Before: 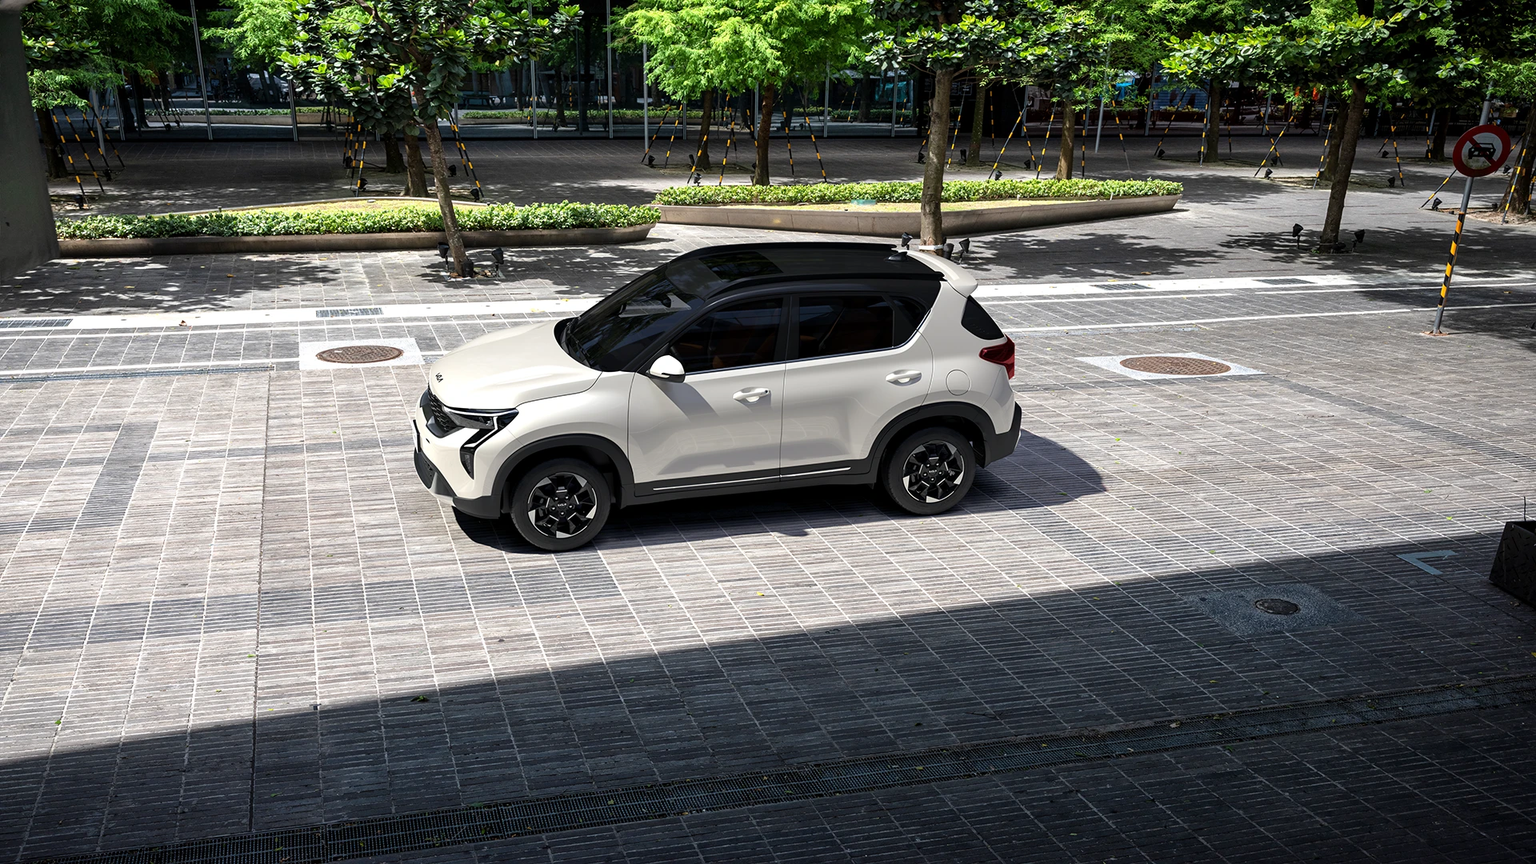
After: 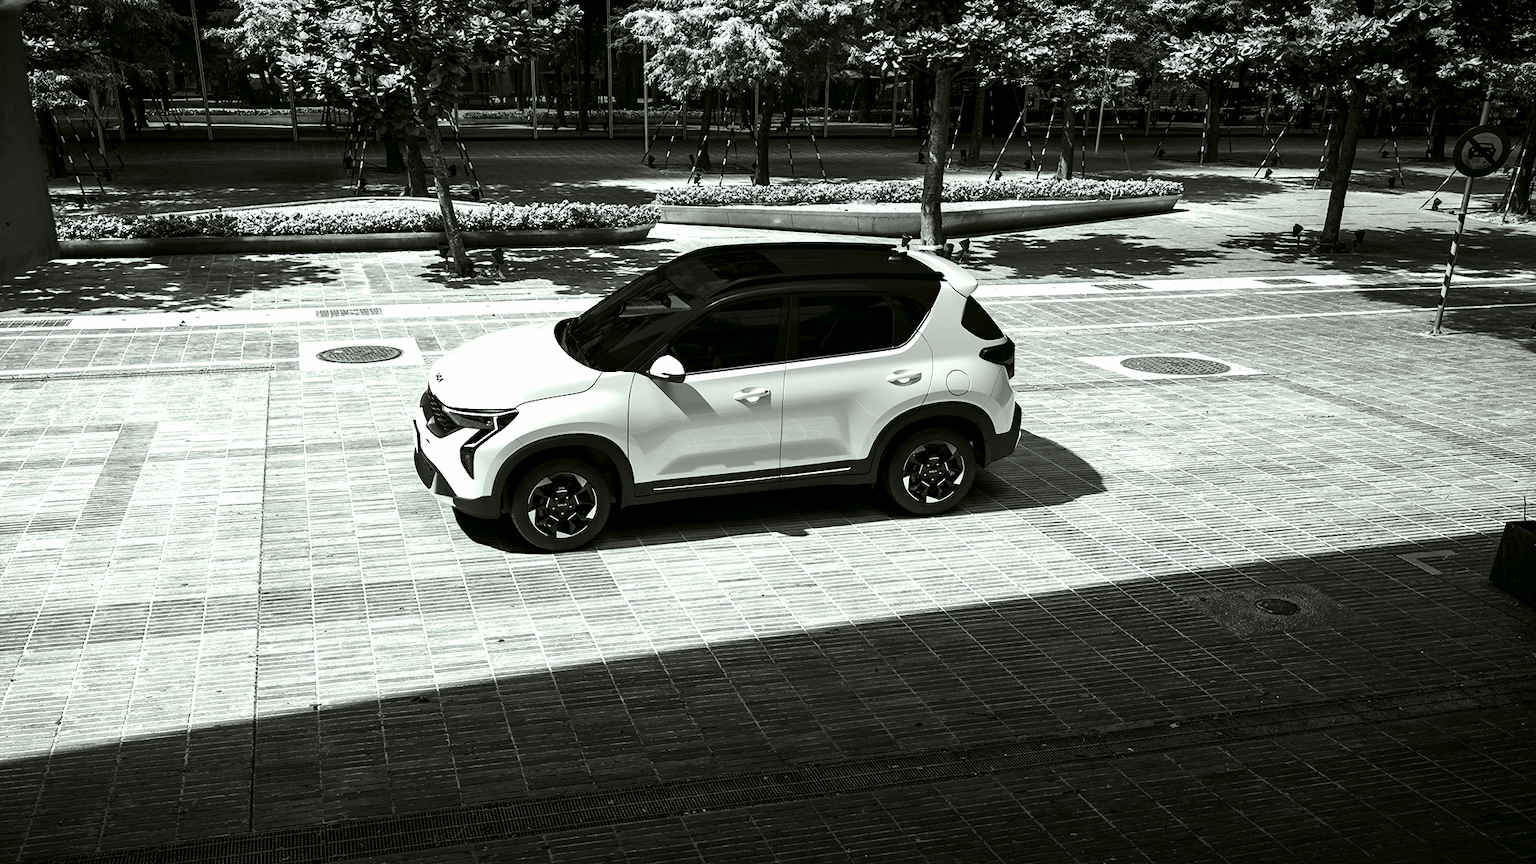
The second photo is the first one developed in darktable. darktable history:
color look up table: target L [89, 64.41, 56.07, 42.57, 30.54, 197.52, 90.19, 90.18, 77.04, 73.48, 80.77, 70.46, 68.05, 67.42, 61.18, 55.76, 59.34, 54.32, 41.58, 29.7, 85.98, 81.21, 80.84, 80.59, 74.85, 66.98, 57.58, 58.46, 57.59, 55.38, 45.27, 38.65, 26.06, 25.05, 26.95, 20.72, 17.67, 13.78, 11.21, 81.41, 81.34, 81.24, 80.95, 81.31, 81.14, 68.38, 62.98, 50.48, 46.18], target a [-5.633, -2.274, -2.327, -2.954, -2.152, 0, -0.001, -0.016, -2.762, -2.262, -4.634, -3.733, -2.286, -3.143, -2.968, -3.106, -3.092, -3.11, -3.376, -2.791, -5.074, -3.981, -4.591, -4.64, -4.087, -2.639, -2.981, -3.095, -3.099, -3.112, -2.864, -3.676, -1.692, -2.49, -2.836, -2.657, -3.182, -2.979, -3.495, -4.665, -4.663, -4.66, -4.471, -4.66, -4.656, -2.282, -2.928, -3.021, -2.863], target b [3.469, 0.938, 1.081, 2.264, 2.406, 0.002, 0.01, 0.02, 1.265, 1.048, 2.746, 2.297, 1.061, 2.245, 2.258, 2.709, 2.695, 2.712, 3.641, 3.375, 2.96, 2.669, 2.74, 2.746, 2.387, 1.412, 2.282, 2.698, 2.703, 2.716, 2.649, 3.838, 3.022, 3.024, 3.908, 4.722, 5.174, 5.32, 7.138, 2.756, 2.755, 2.753, 2.423, 2.754, 2.752, 1.058, 1.882, 2.368, 2.65], num patches 49
tone curve: curves: ch0 [(0, 0) (0.003, 0.002) (0.011, 0.006) (0.025, 0.014) (0.044, 0.025) (0.069, 0.039) (0.1, 0.056) (0.136, 0.082) (0.177, 0.116) (0.224, 0.163) (0.277, 0.233) (0.335, 0.311) (0.399, 0.396) (0.468, 0.488) (0.543, 0.588) (0.623, 0.695) (0.709, 0.809) (0.801, 0.912) (0.898, 0.997) (1, 1)], preserve colors none
